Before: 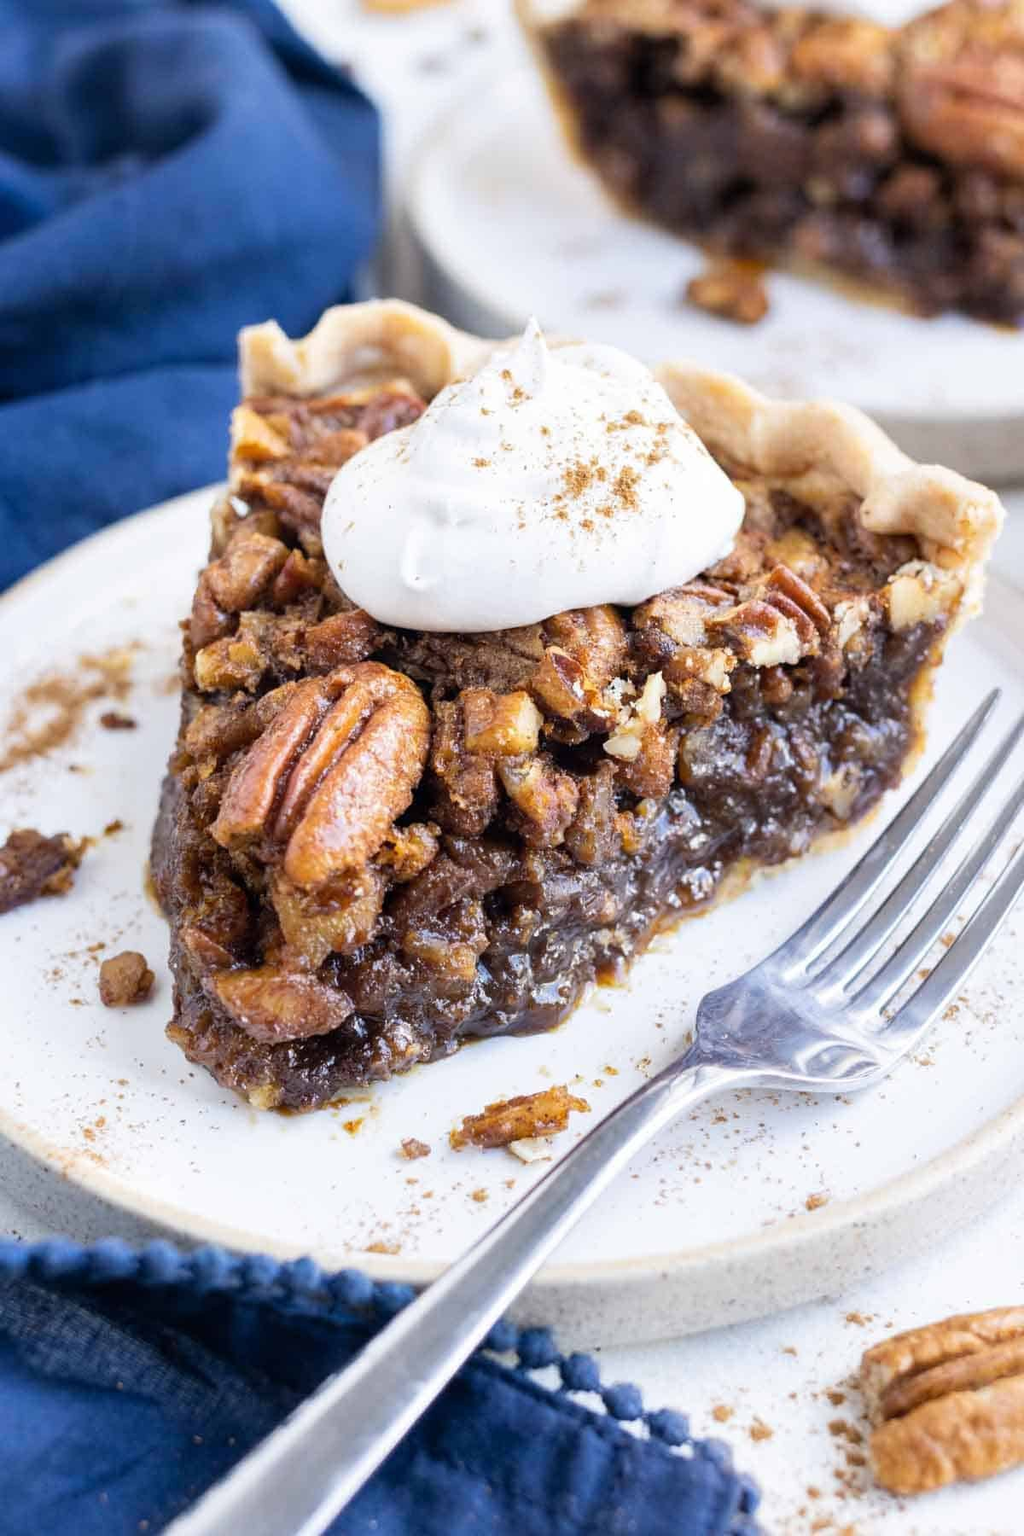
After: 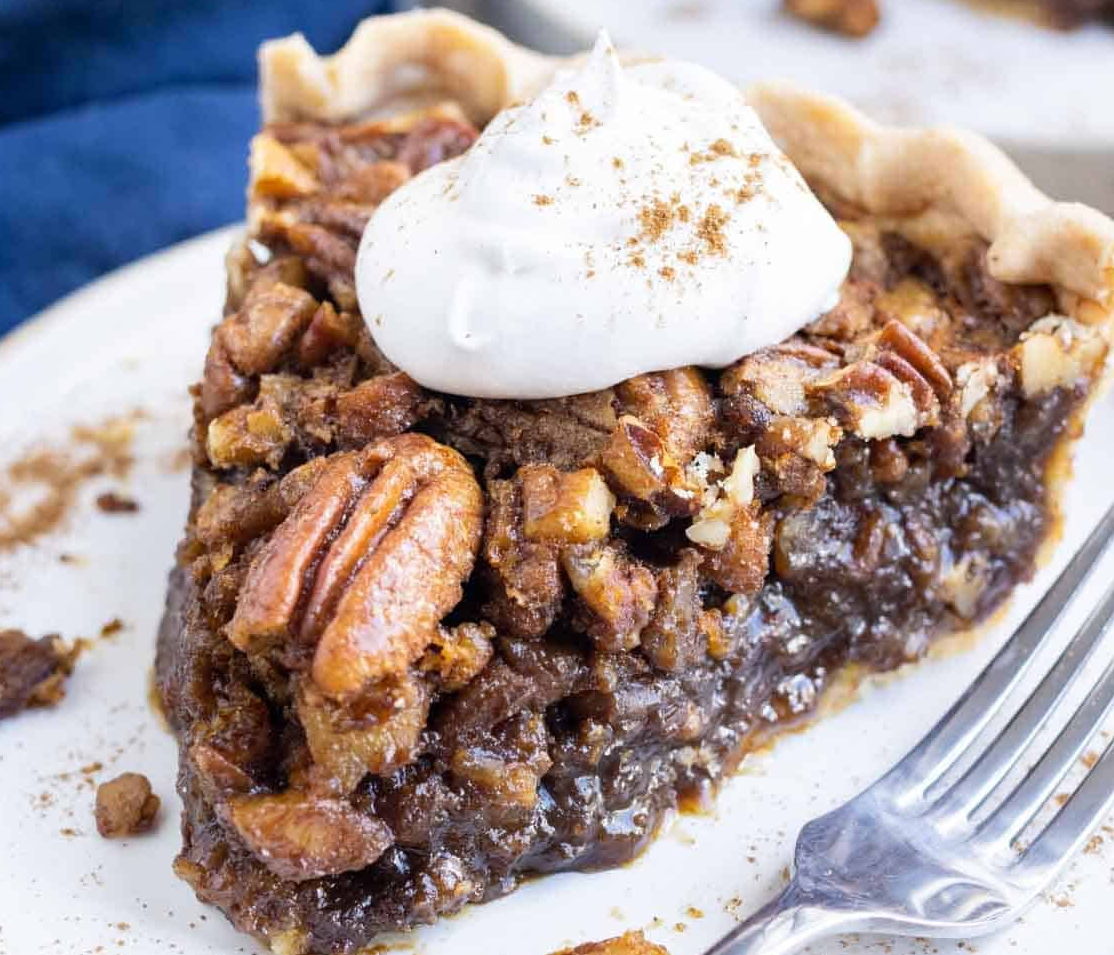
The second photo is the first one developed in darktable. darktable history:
crop: left 1.772%, top 19.018%, right 5.39%, bottom 27.914%
